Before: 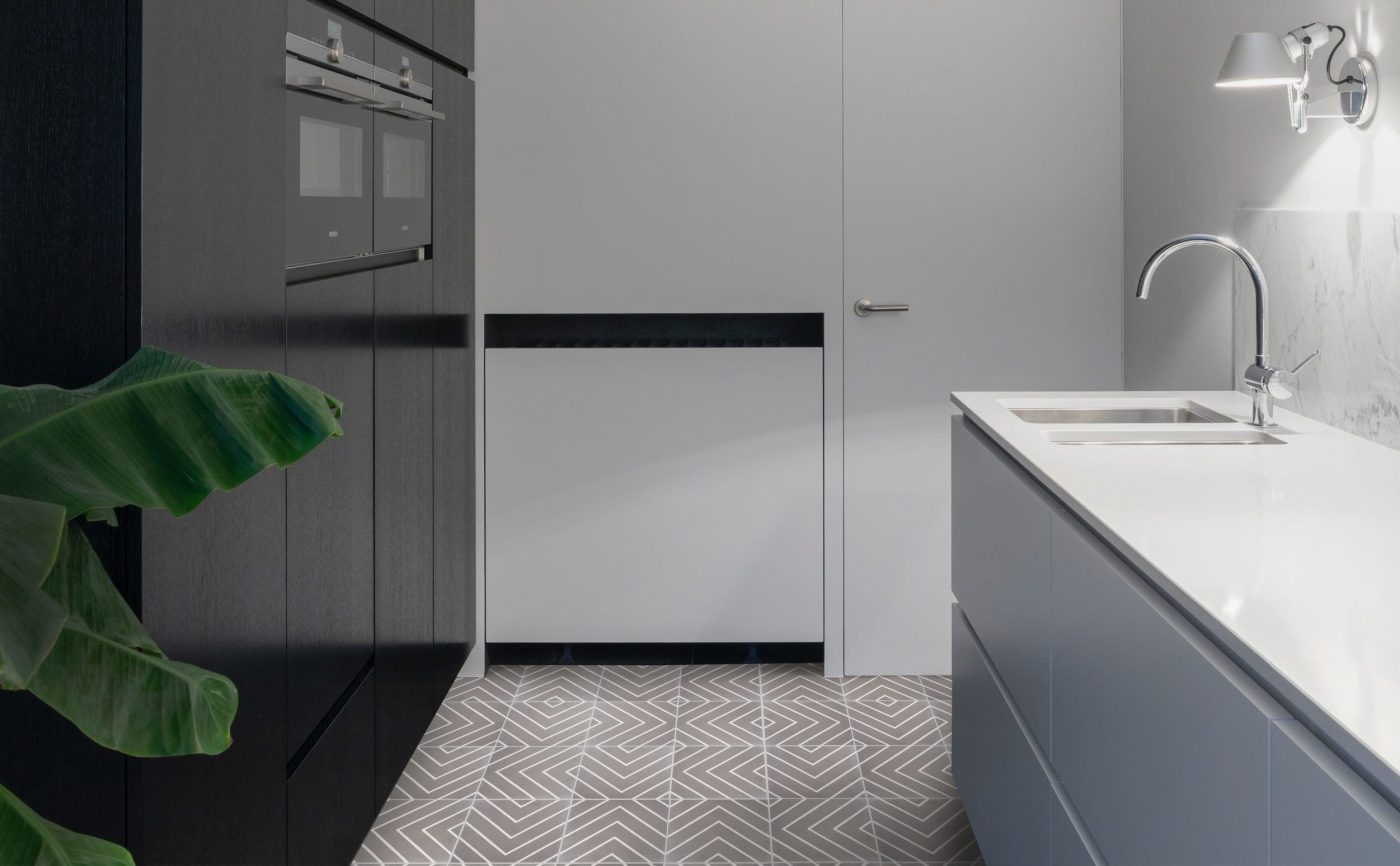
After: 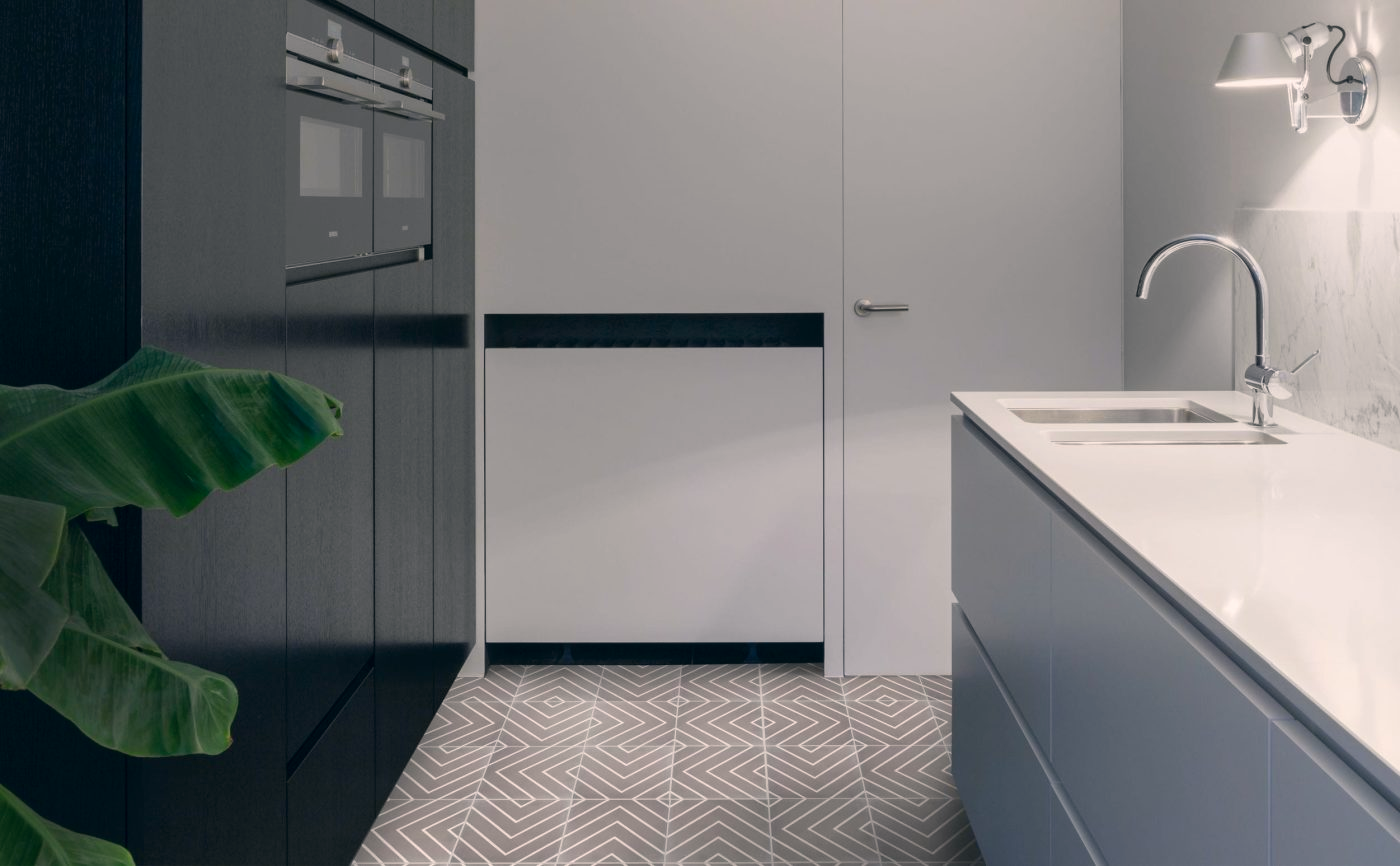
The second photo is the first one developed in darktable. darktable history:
color correction: highlights a* 5.38, highlights b* 5.35, shadows a* -4.4, shadows b* -5.19
color calibration: illuminant same as pipeline (D50), x 0.347, y 0.359, temperature 4980.57 K
